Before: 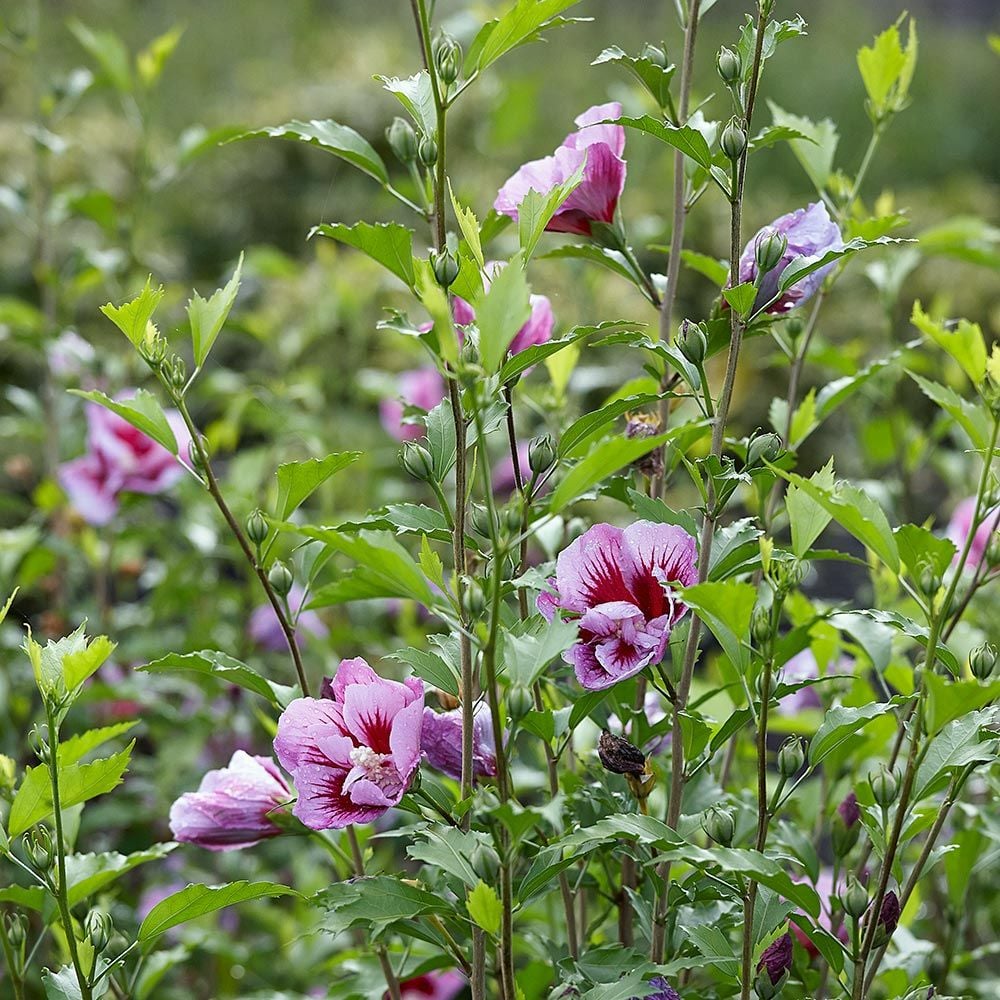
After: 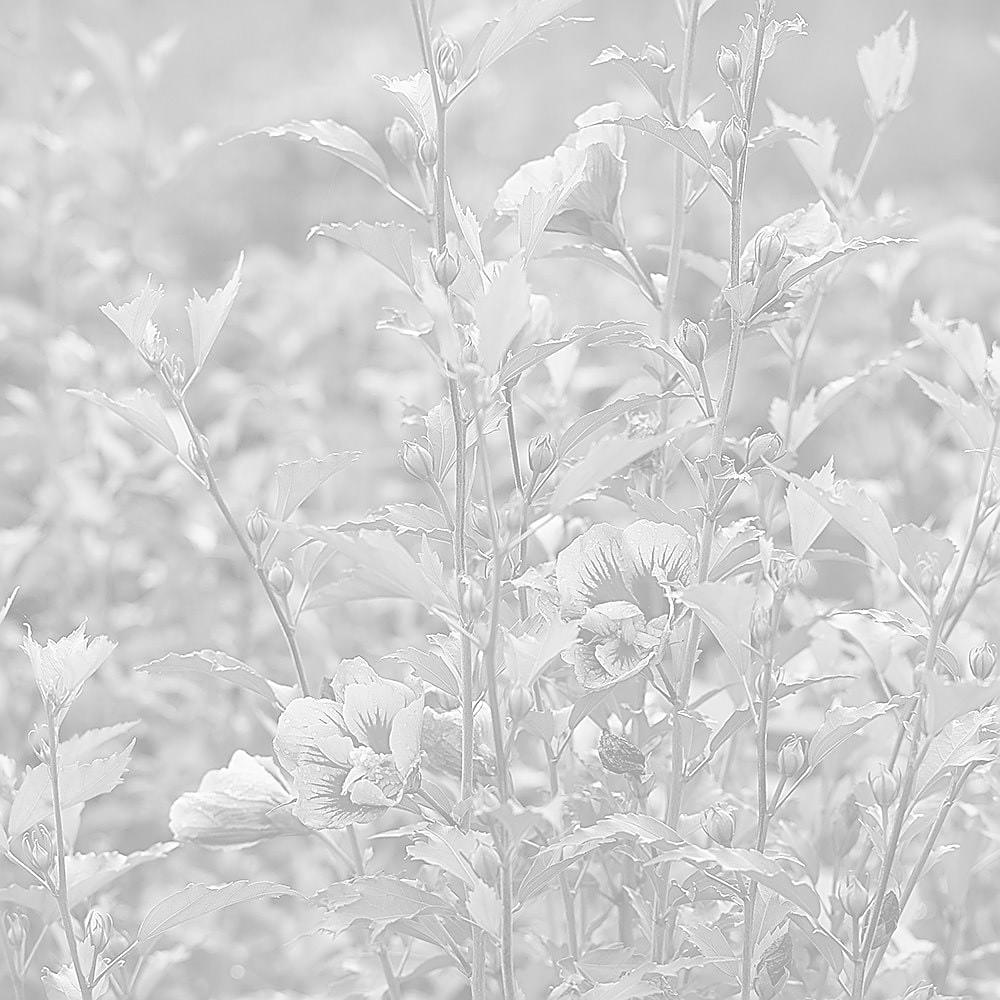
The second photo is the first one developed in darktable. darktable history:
tone equalizer: on, module defaults
monochrome: on, module defaults
white balance: red 1.127, blue 0.943
sharpen: radius 1.4, amount 1.25, threshold 0.7
colorize: hue 331.2°, saturation 75%, source mix 30.28%, lightness 70.52%, version 1
